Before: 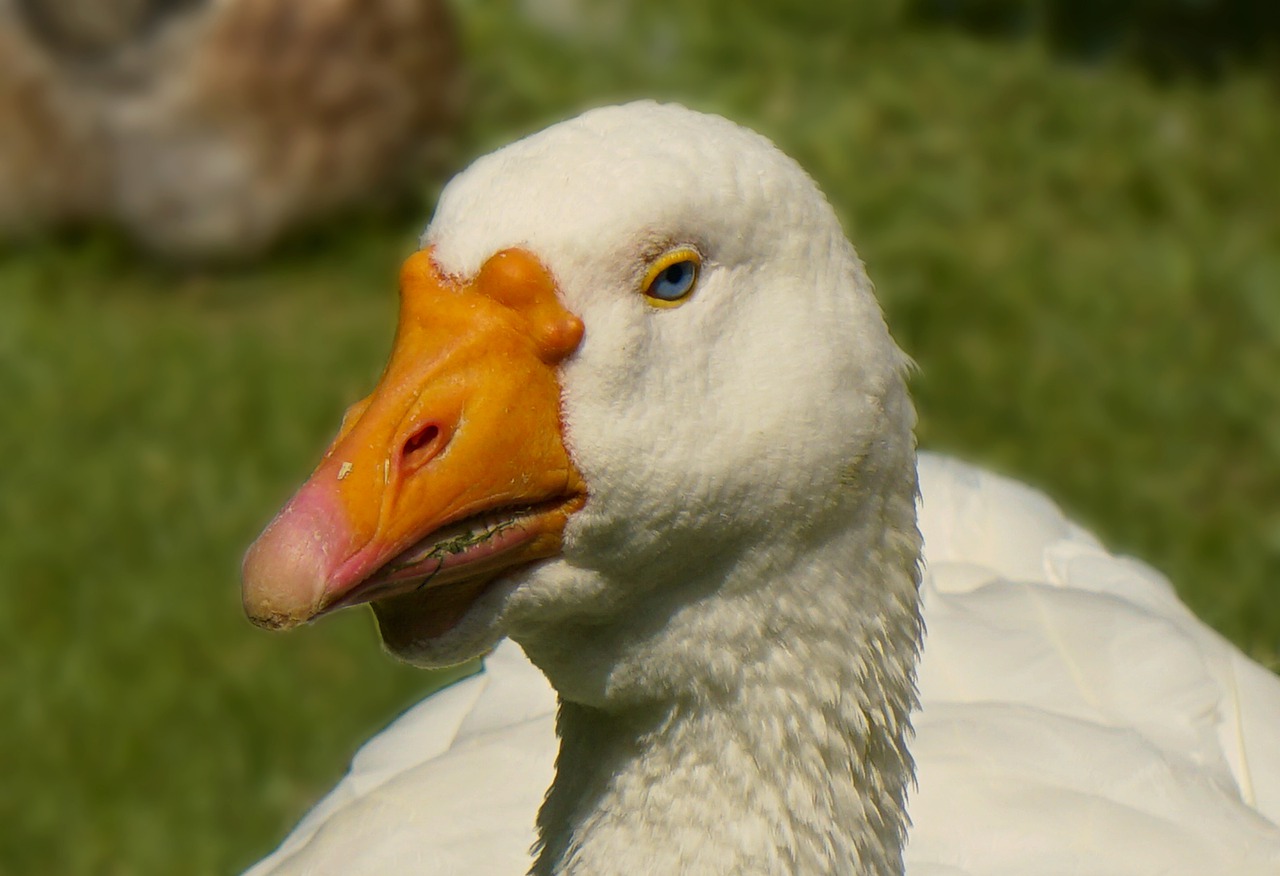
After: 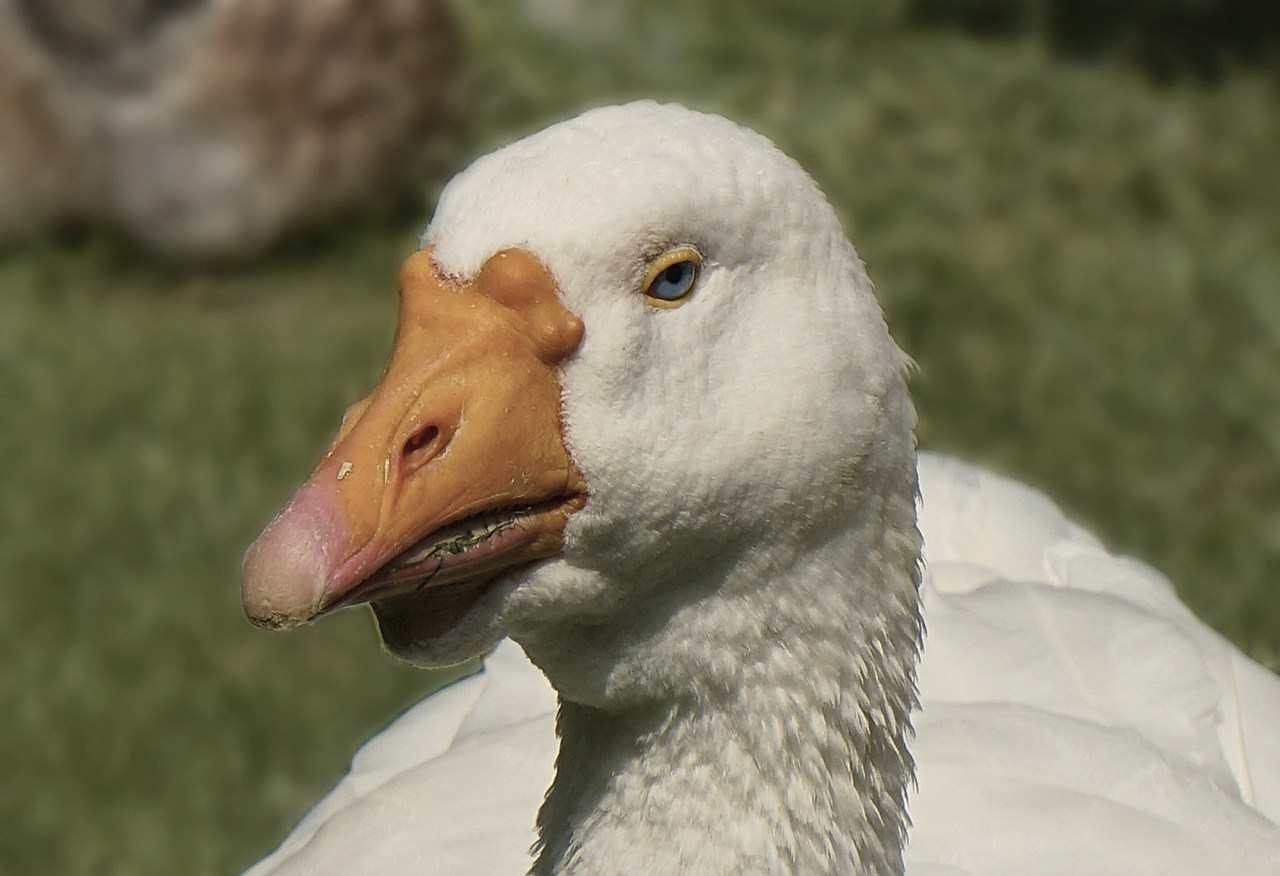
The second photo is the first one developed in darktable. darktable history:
local contrast: mode bilateral grid, contrast 20, coarseness 51, detail 120%, midtone range 0.2
sharpen: on, module defaults
contrast brightness saturation: contrast -0.057, saturation -0.411
